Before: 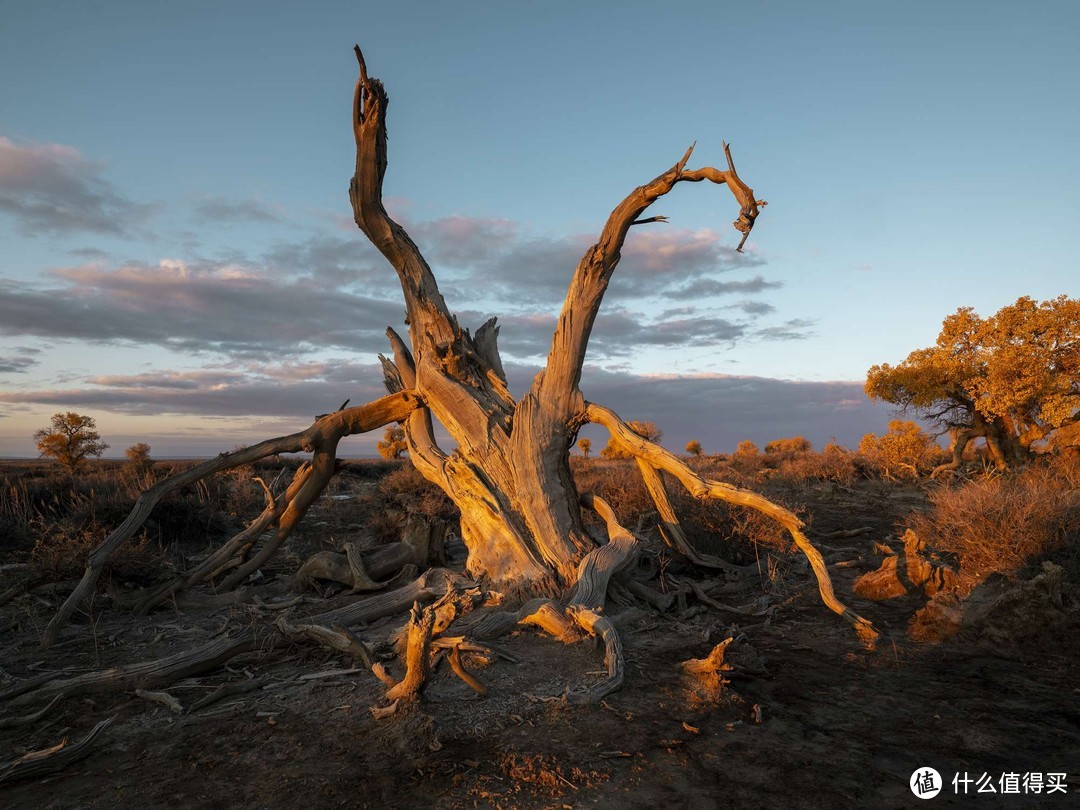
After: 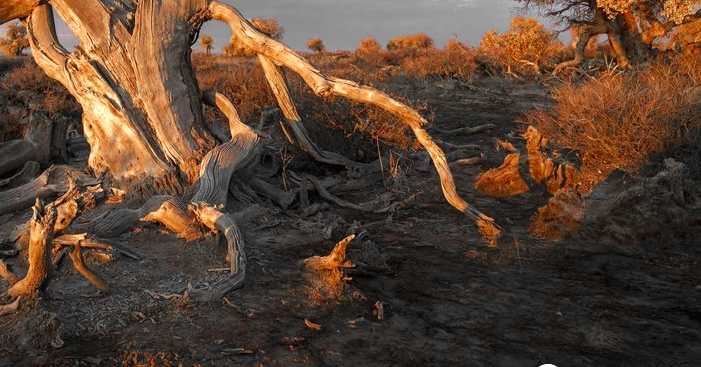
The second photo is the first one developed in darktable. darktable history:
exposure: black level correction 0, exposure 0.695 EV, compensate exposure bias true, compensate highlight preservation false
color zones: curves: ch0 [(0, 0.497) (0.096, 0.361) (0.221, 0.538) (0.429, 0.5) (0.571, 0.5) (0.714, 0.5) (0.857, 0.5) (1, 0.497)]; ch1 [(0, 0.5) (0.143, 0.5) (0.257, -0.002) (0.429, 0.04) (0.571, -0.001) (0.714, -0.015) (0.857, 0.024) (1, 0.5)]
crop and rotate: left 35.062%, top 49.814%, bottom 4.829%
